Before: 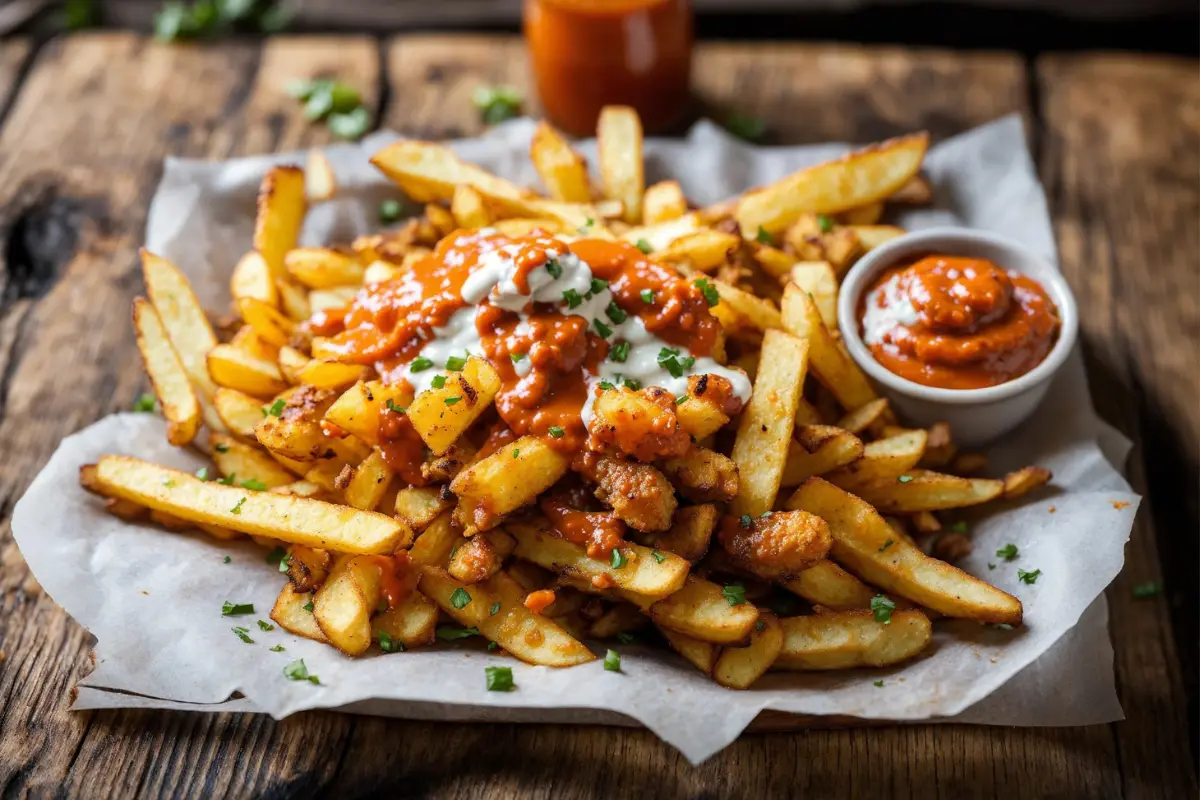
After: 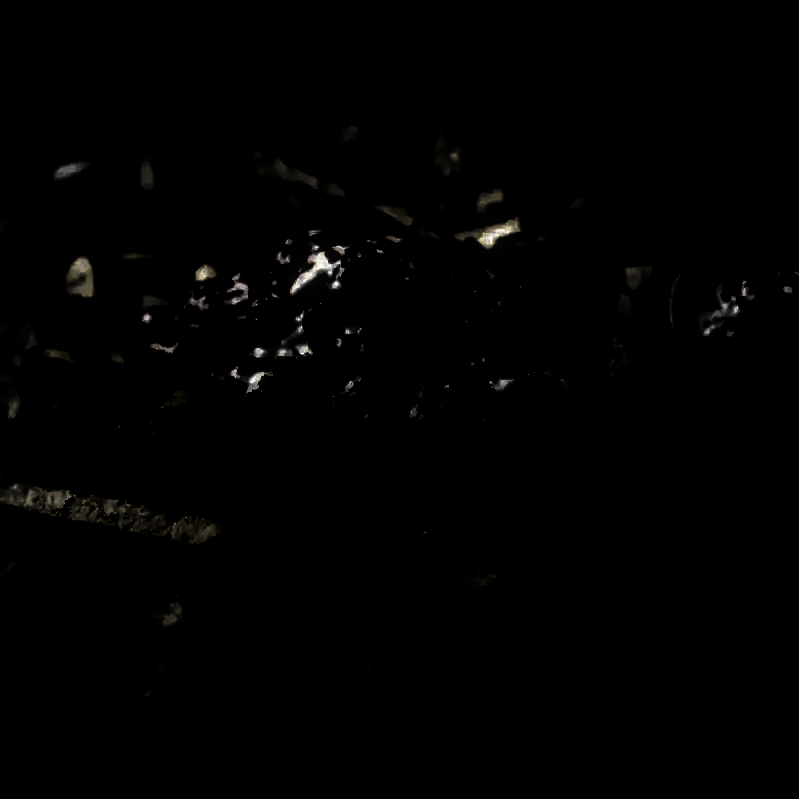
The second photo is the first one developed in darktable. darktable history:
crop and rotate: left 14.385%, right 18.948%
contrast brightness saturation: brightness -1, saturation 1
rgb levels: levels [[0.027, 0.429, 0.996], [0, 0.5, 1], [0, 0.5, 1]]
levels: levels [0.721, 0.937, 0.997]
local contrast: detail 140%
color balance rgb: shadows lift › hue 87.51°, highlights gain › chroma 0.68%, highlights gain › hue 55.1°, global offset › chroma 0.13%, global offset › hue 253.66°, linear chroma grading › global chroma 0.5%, perceptual saturation grading › global saturation 16.38%
vignetting: automatic ratio true
